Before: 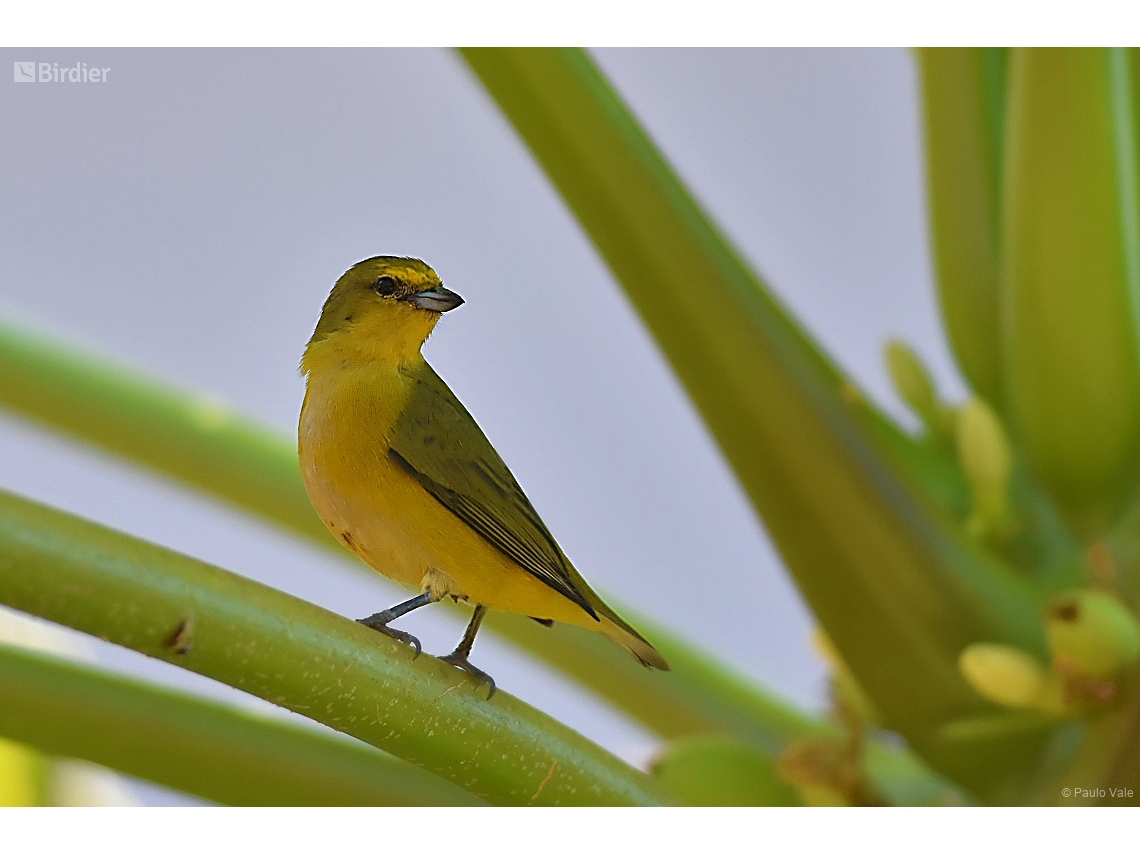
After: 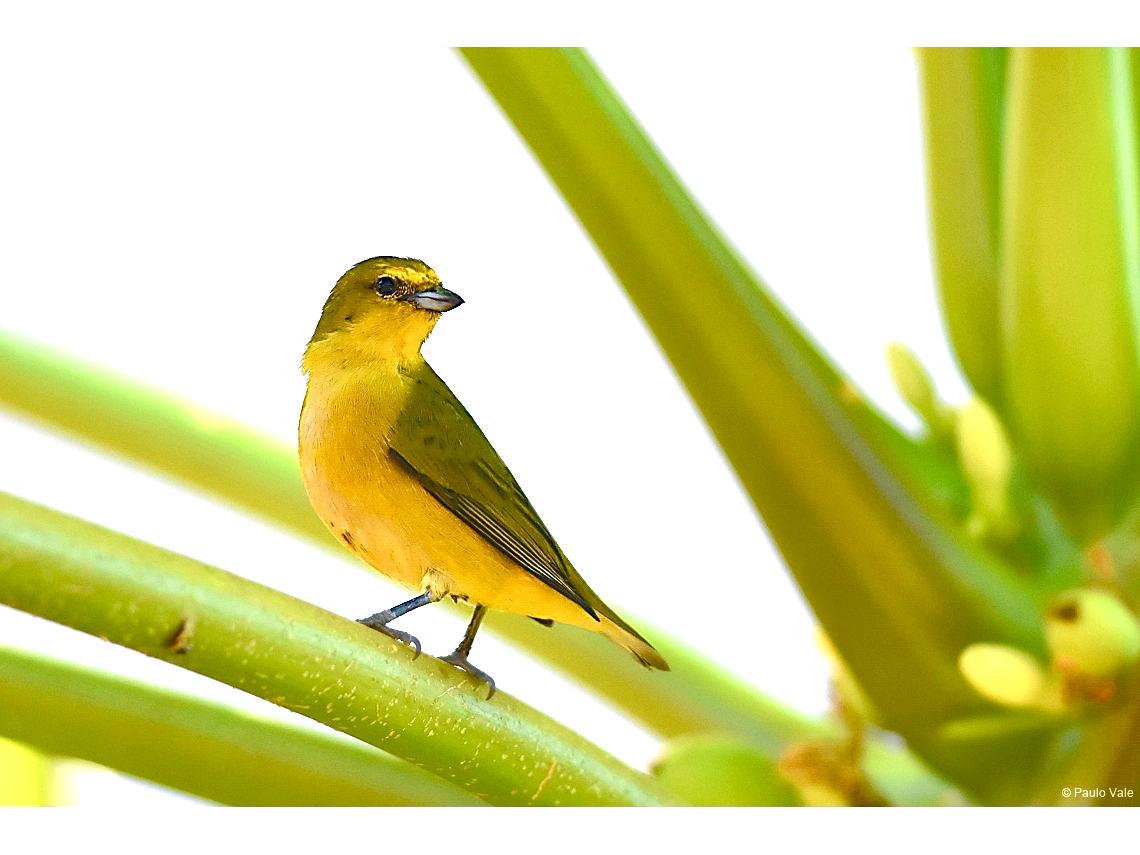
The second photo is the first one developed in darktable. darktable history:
exposure: black level correction 0, exposure 1.44 EV, compensate highlight preservation false
color balance rgb: power › chroma 0.491%, power › hue 261.44°, highlights gain › chroma 0.285%, highlights gain › hue 332.48°, global offset › chroma 0.104%, global offset › hue 252.47°, perceptual saturation grading › global saturation 20%, perceptual saturation grading › highlights -25.73%, perceptual saturation grading › shadows 50.248%, global vibrance 16.817%, saturation formula JzAzBz (2021)
